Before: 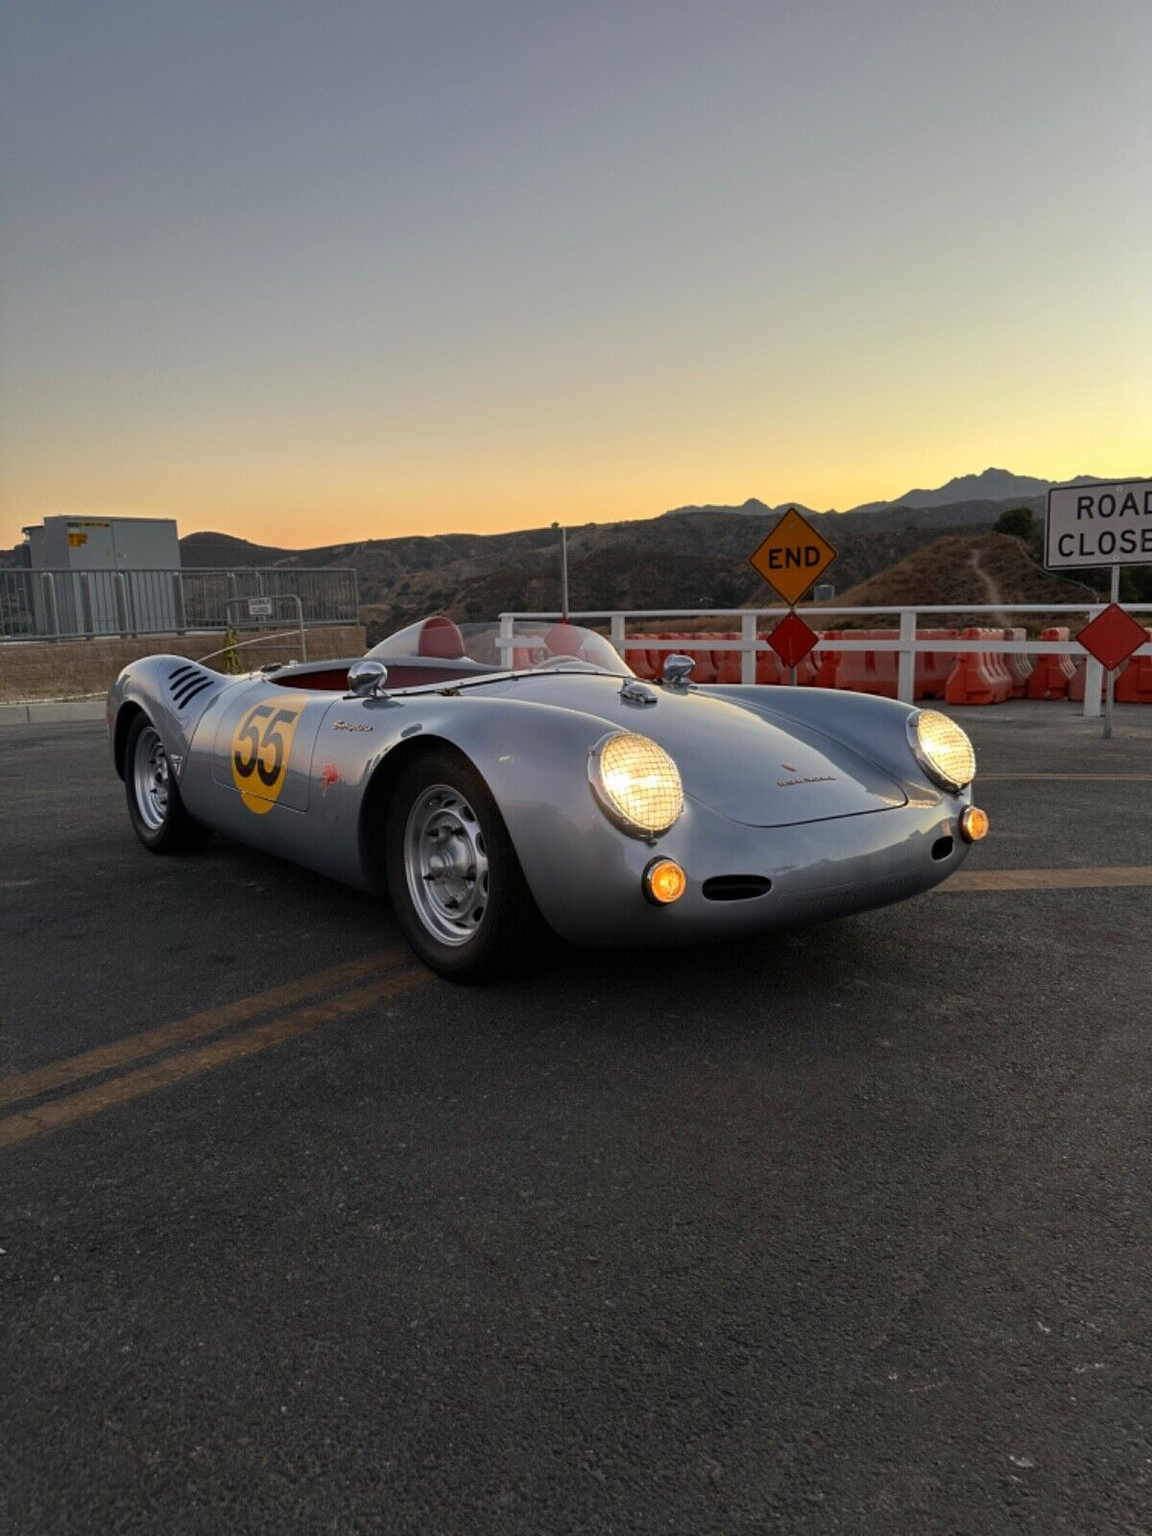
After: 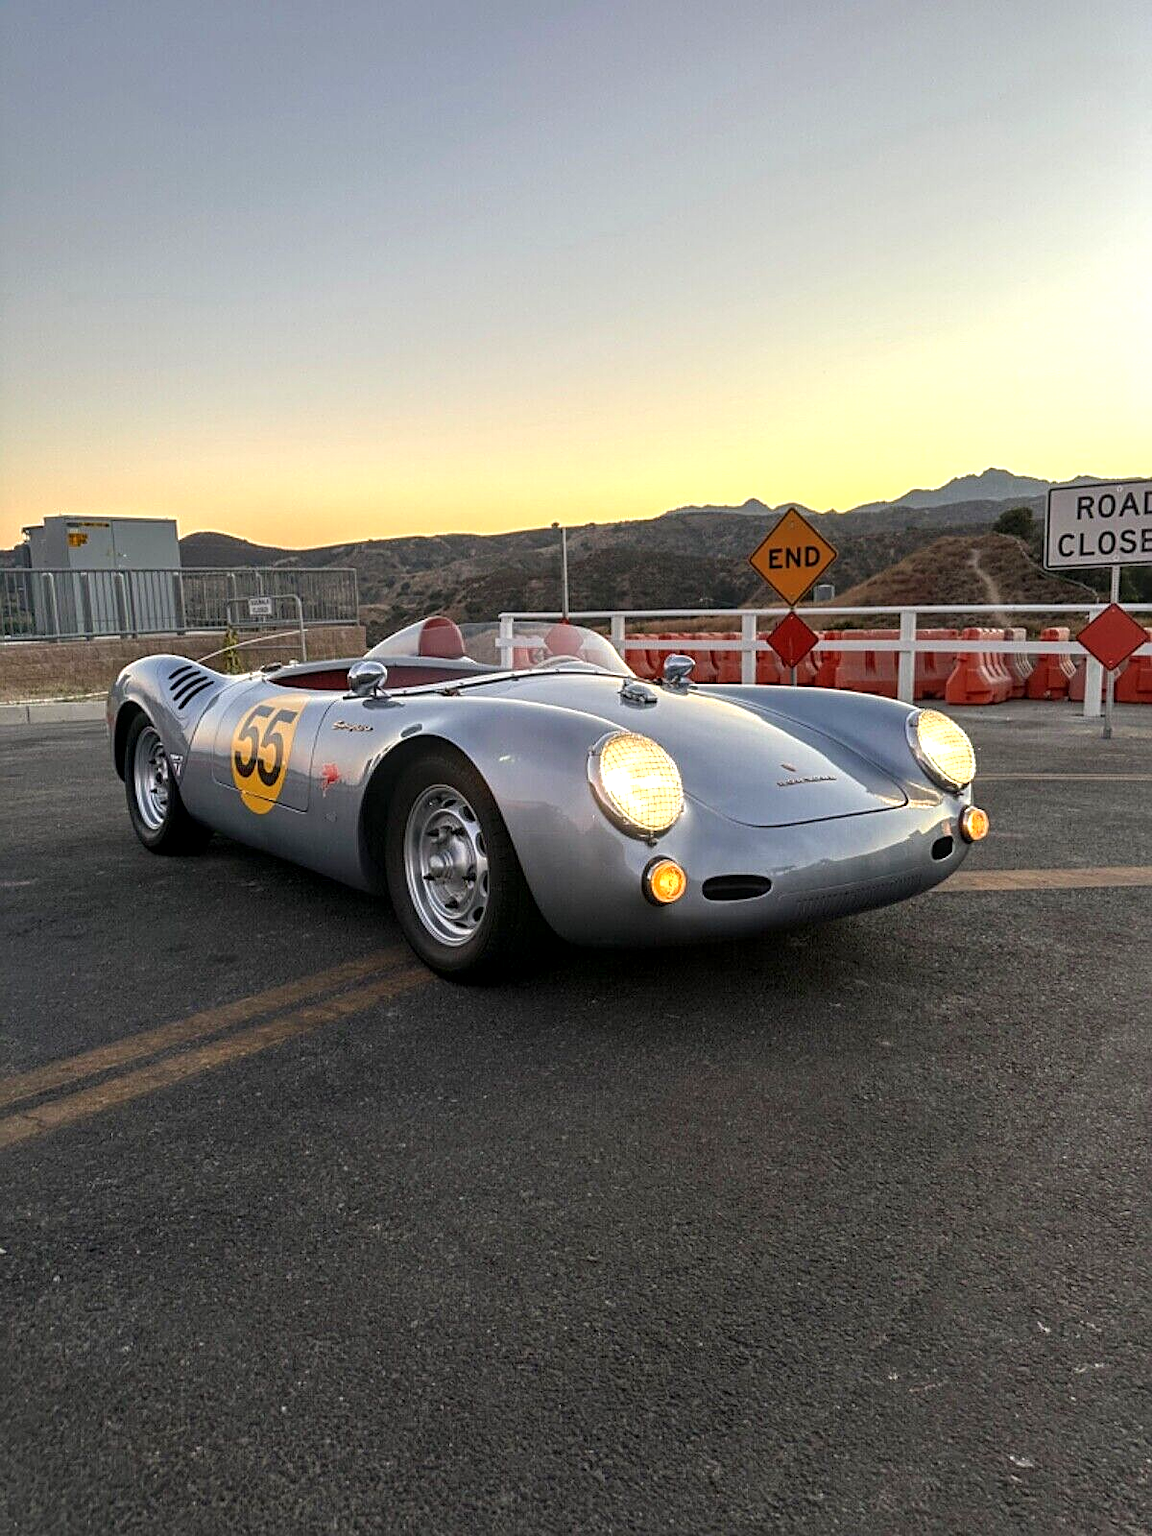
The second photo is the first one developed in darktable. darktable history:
sharpen: on, module defaults
exposure: black level correction 0, exposure 0.69 EV, compensate highlight preservation false
local contrast: on, module defaults
